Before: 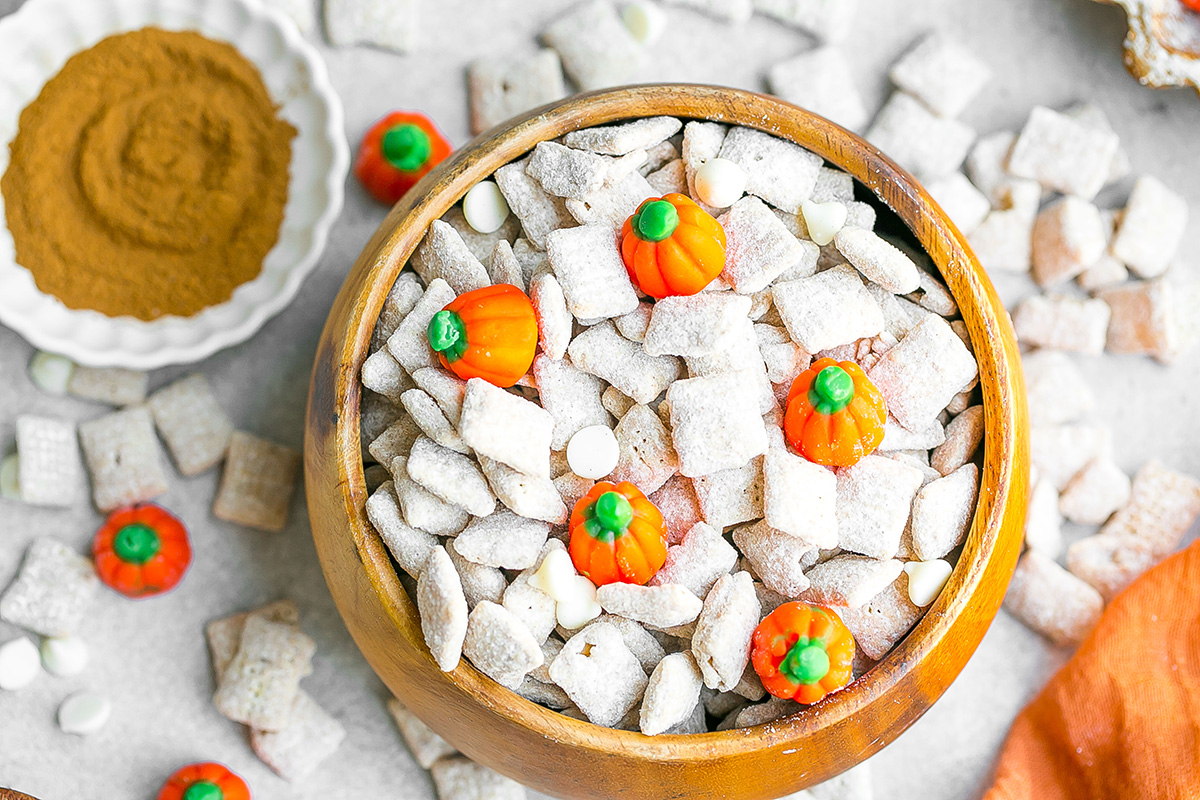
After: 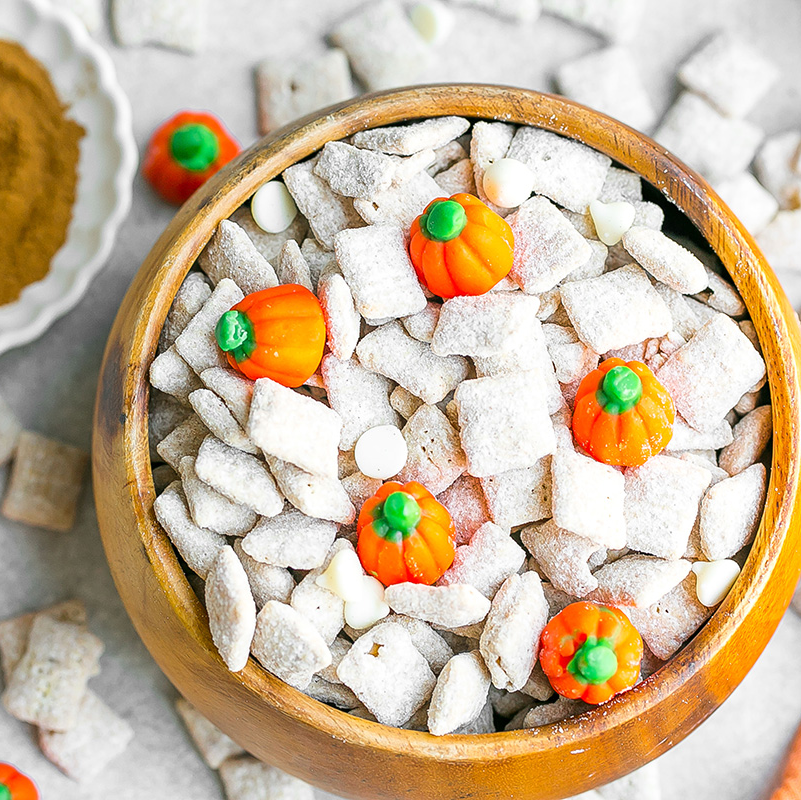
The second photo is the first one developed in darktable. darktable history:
crop and rotate: left 17.745%, right 15.451%
